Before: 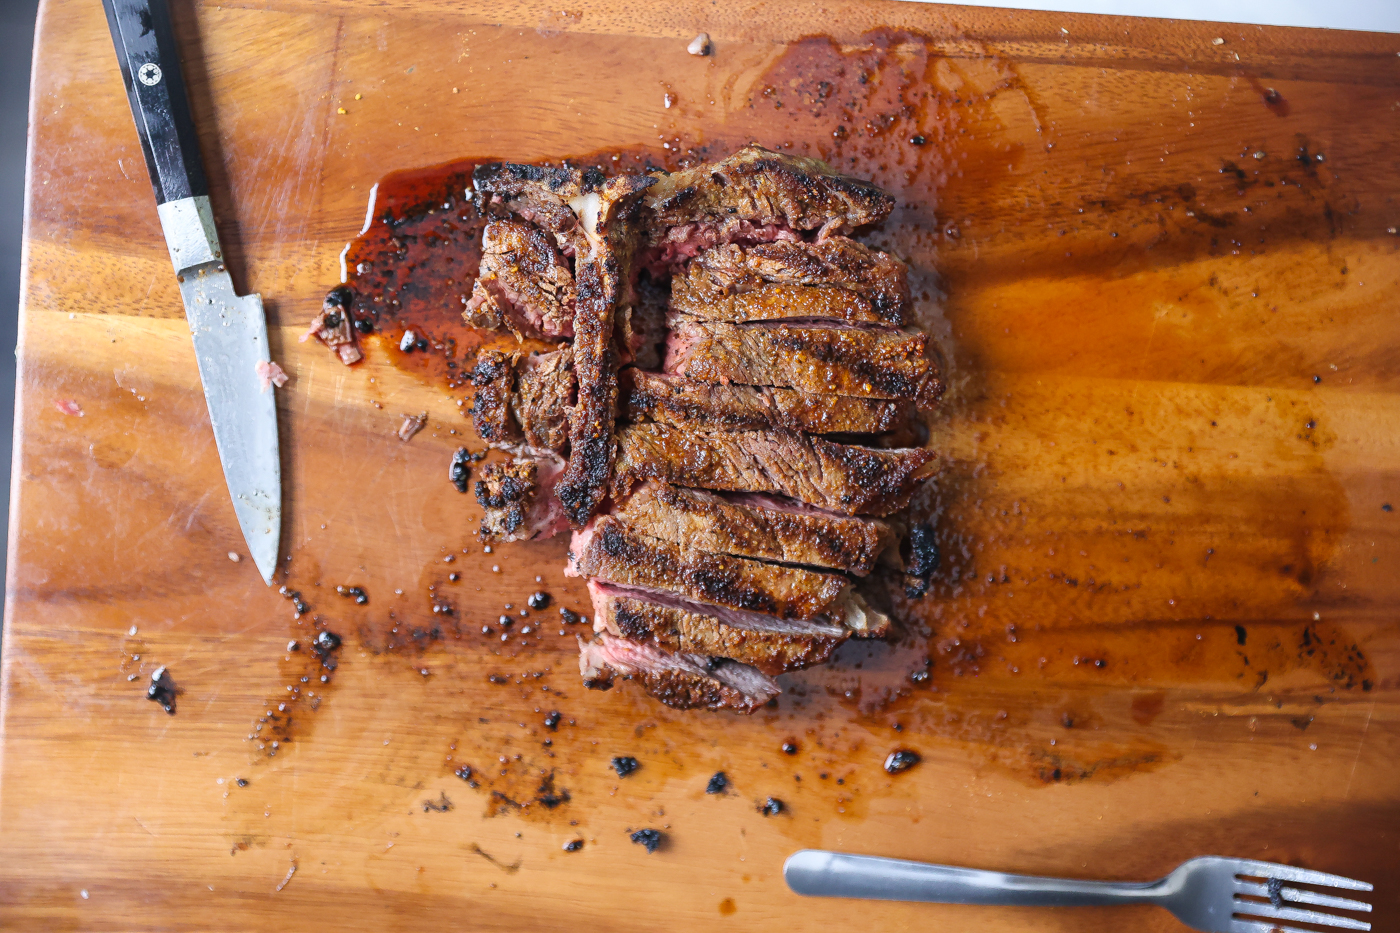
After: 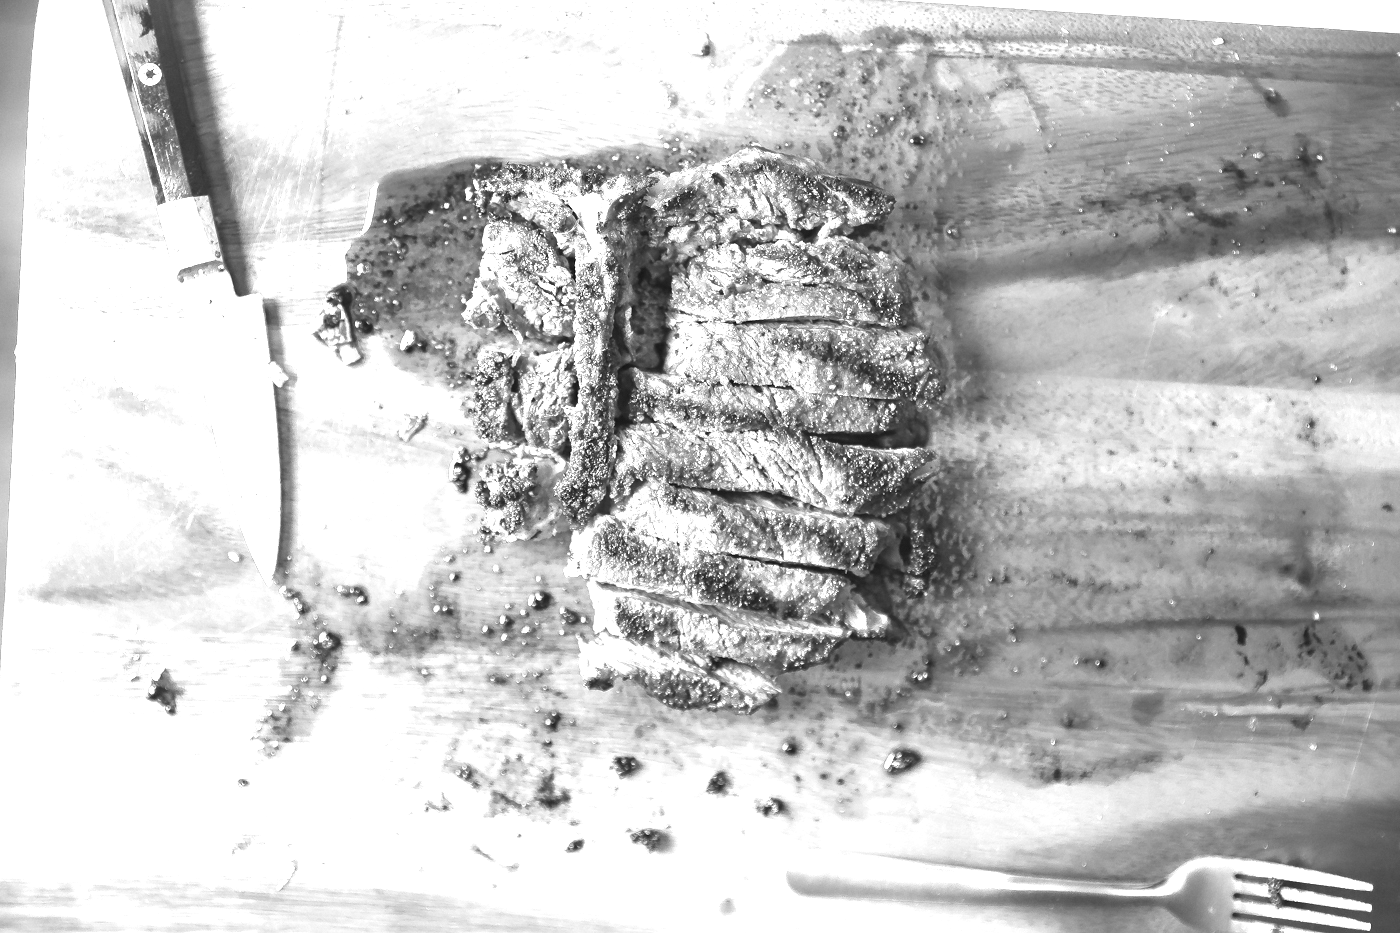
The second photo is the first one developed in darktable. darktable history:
monochrome: a 2.21, b -1.33, size 2.2
exposure: black level correction 0, exposure 1.741 EV, compensate exposure bias true, compensate highlight preservation false
